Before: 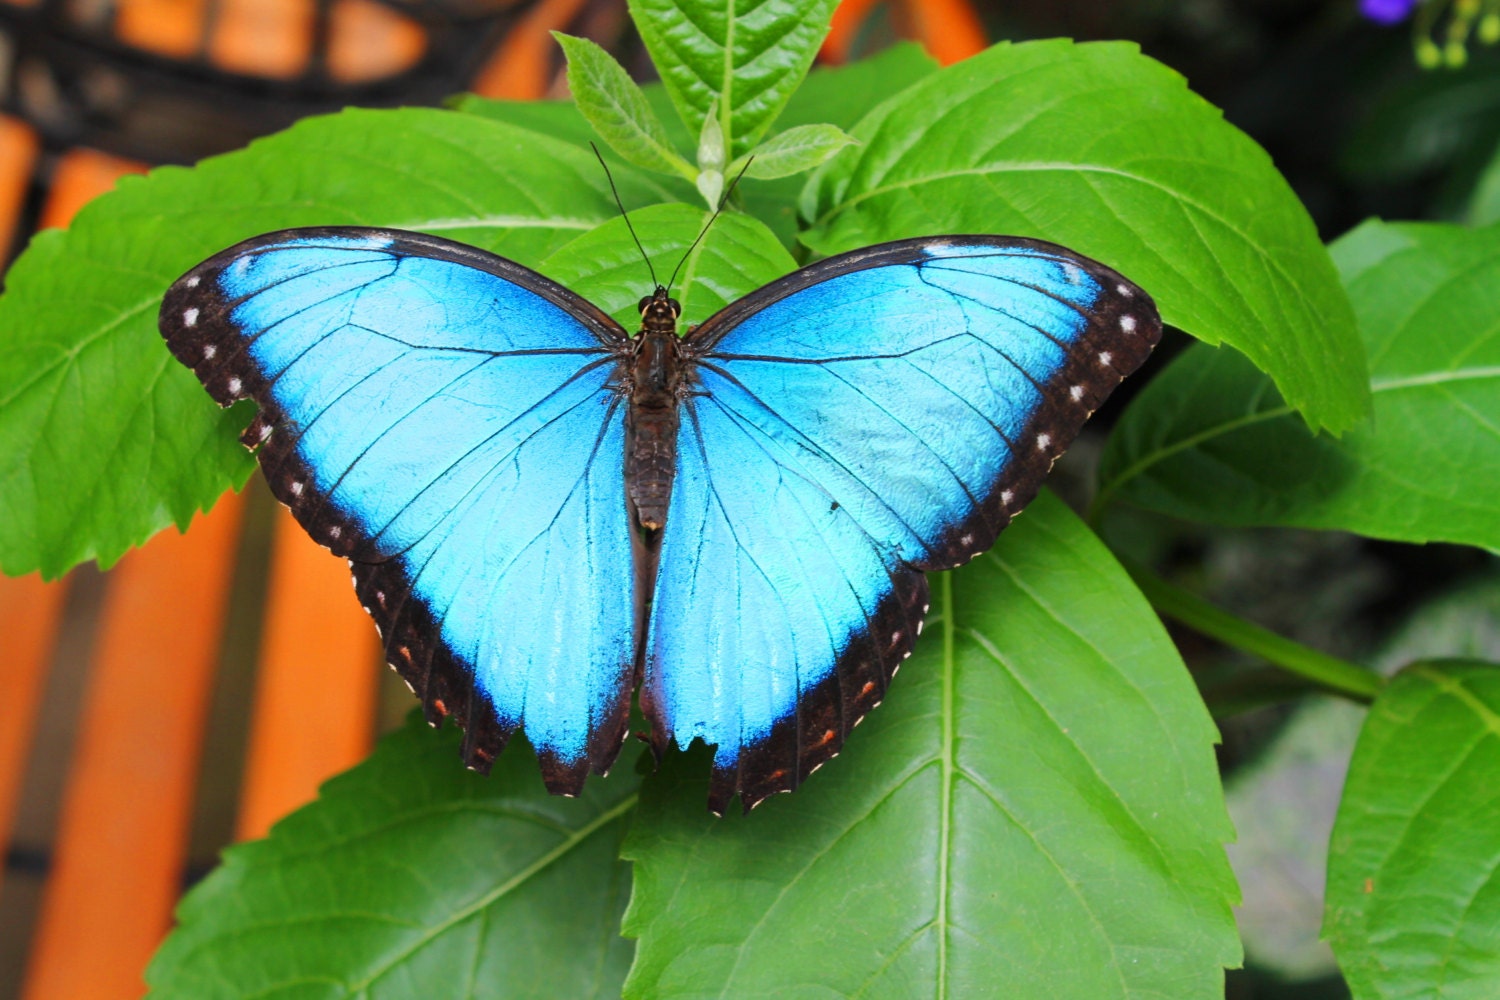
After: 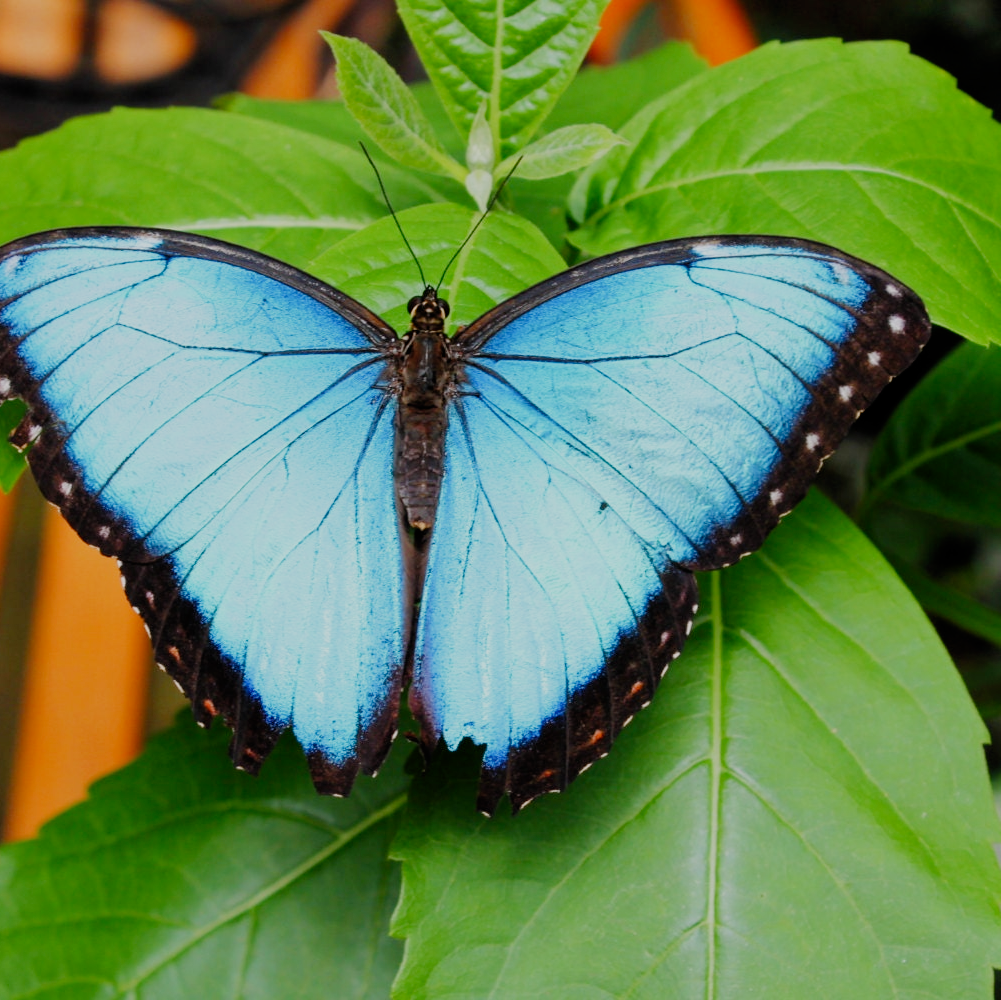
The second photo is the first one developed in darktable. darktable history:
crop: left 15.402%, right 17.842%
filmic rgb: black relative exposure -7.65 EV, white relative exposure 4.56 EV, threshold 5.99 EV, hardness 3.61, add noise in highlights 0.002, preserve chrominance no, color science v4 (2020), iterations of high-quality reconstruction 0, enable highlight reconstruction true
tone equalizer: mask exposure compensation -0.513 EV
exposure: black level correction 0.002, compensate highlight preservation false
